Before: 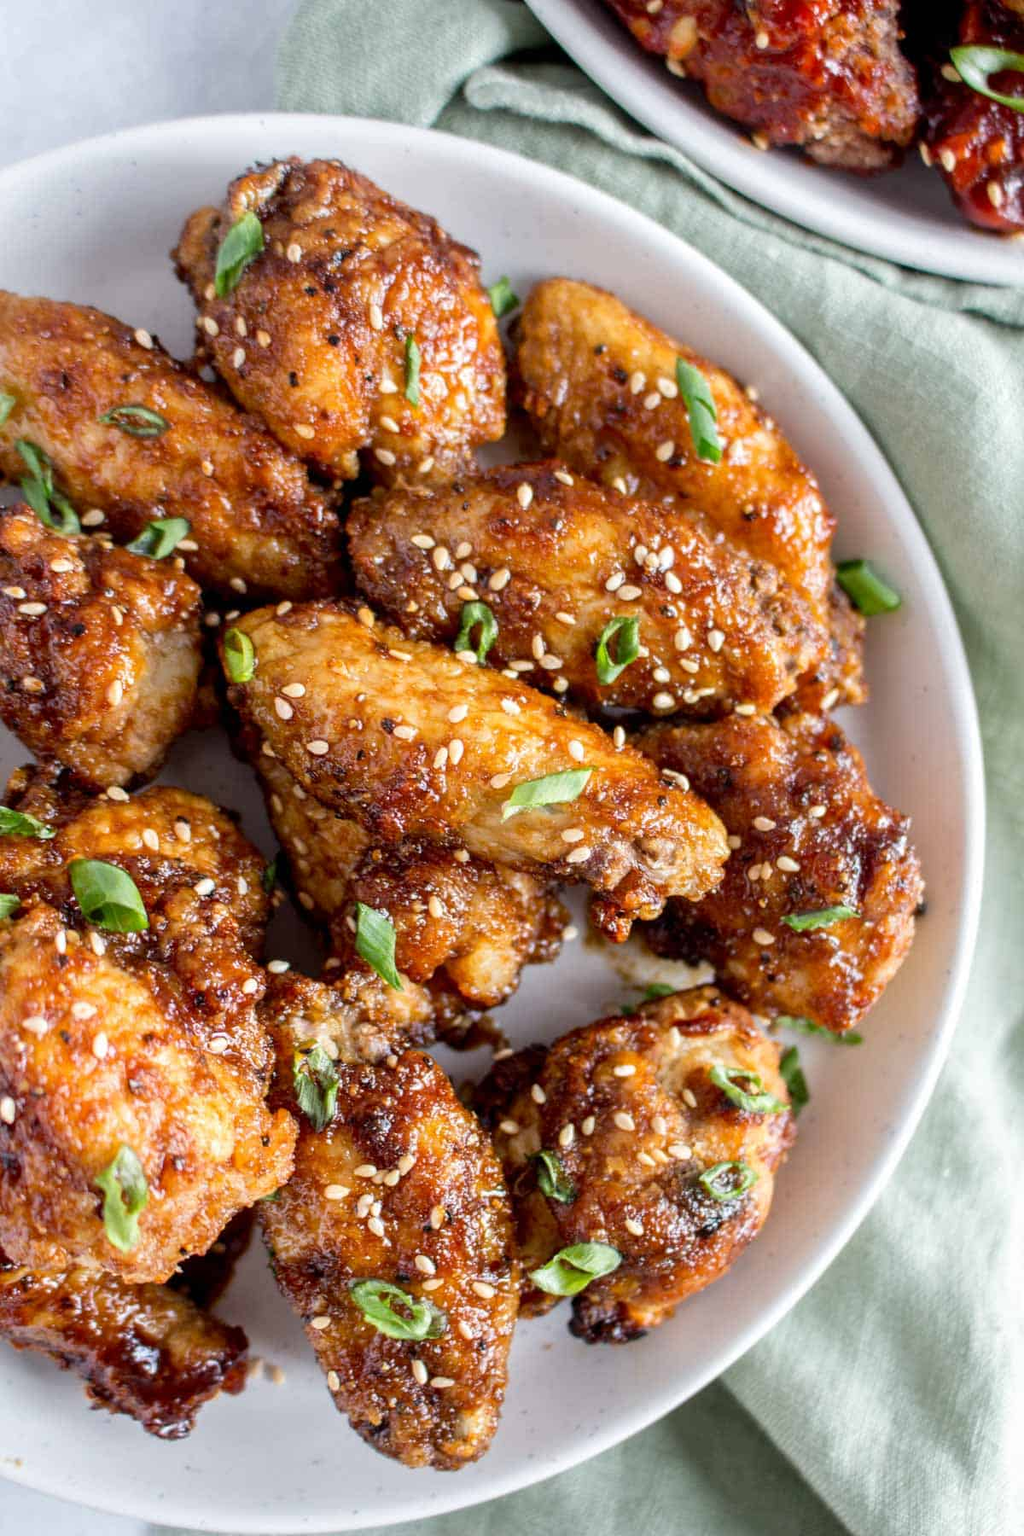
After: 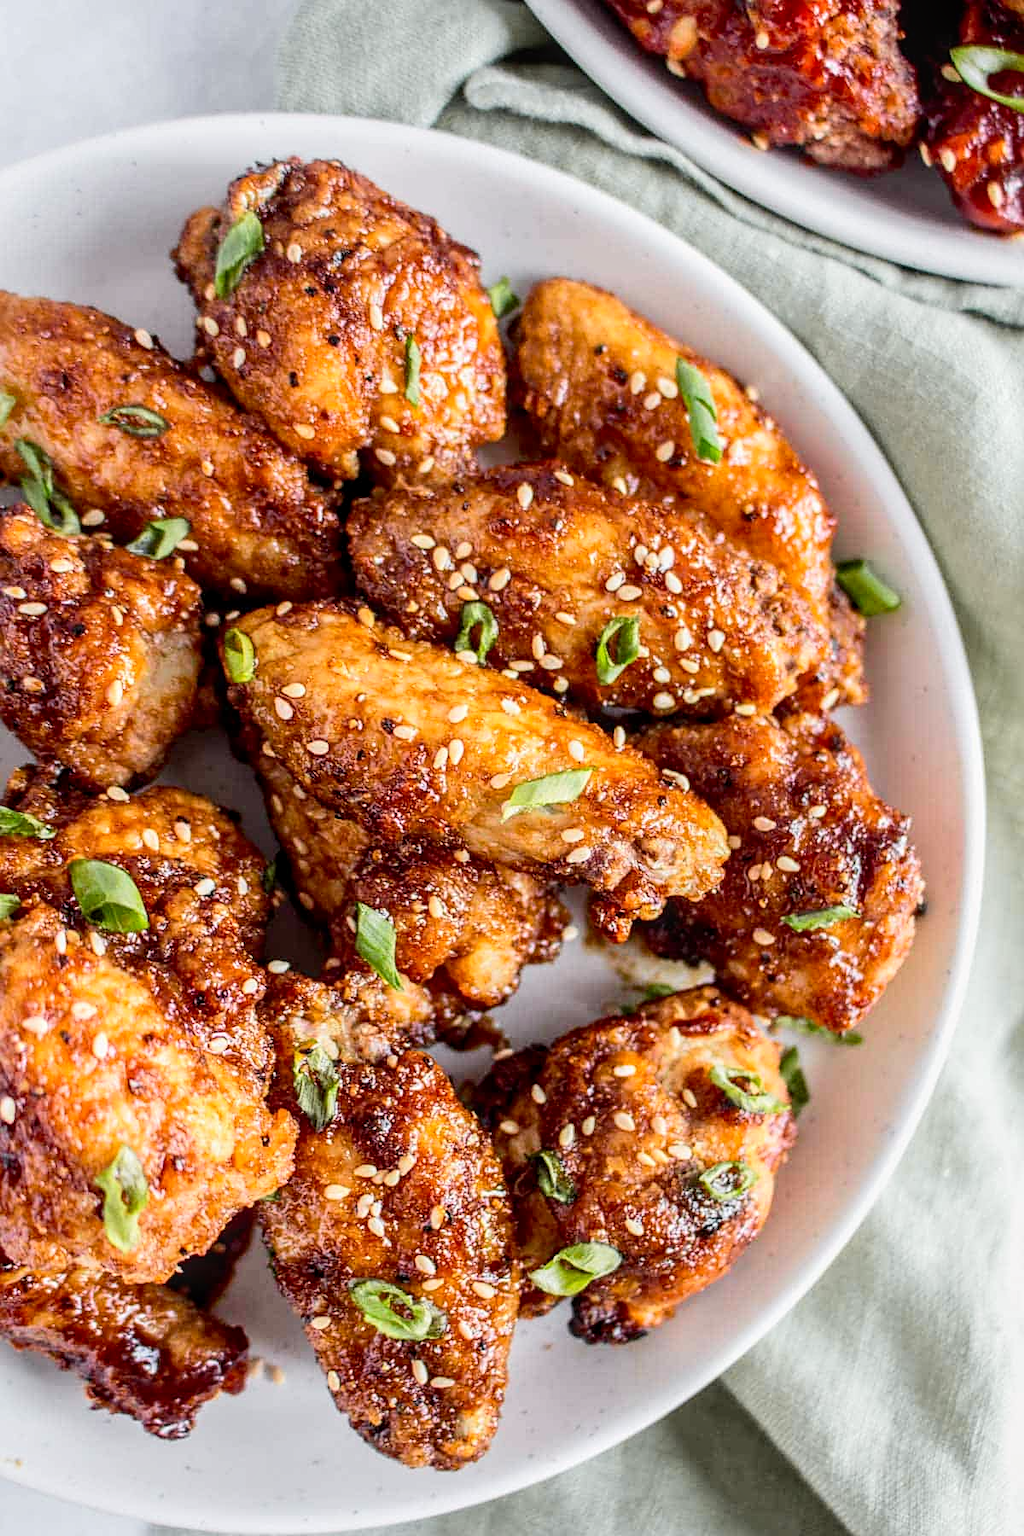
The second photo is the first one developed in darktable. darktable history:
local contrast: on, module defaults
sharpen: on, module defaults
tone curve: curves: ch0 [(0, 0.013) (0.036, 0.045) (0.274, 0.286) (0.566, 0.623) (0.794, 0.827) (1, 0.953)]; ch1 [(0, 0) (0.389, 0.403) (0.462, 0.48) (0.499, 0.5) (0.524, 0.527) (0.57, 0.599) (0.626, 0.65) (0.761, 0.781) (1, 1)]; ch2 [(0, 0) (0.464, 0.478) (0.5, 0.501) (0.533, 0.542) (0.599, 0.613) (0.704, 0.731) (1, 1)], color space Lab, independent channels, preserve colors none
